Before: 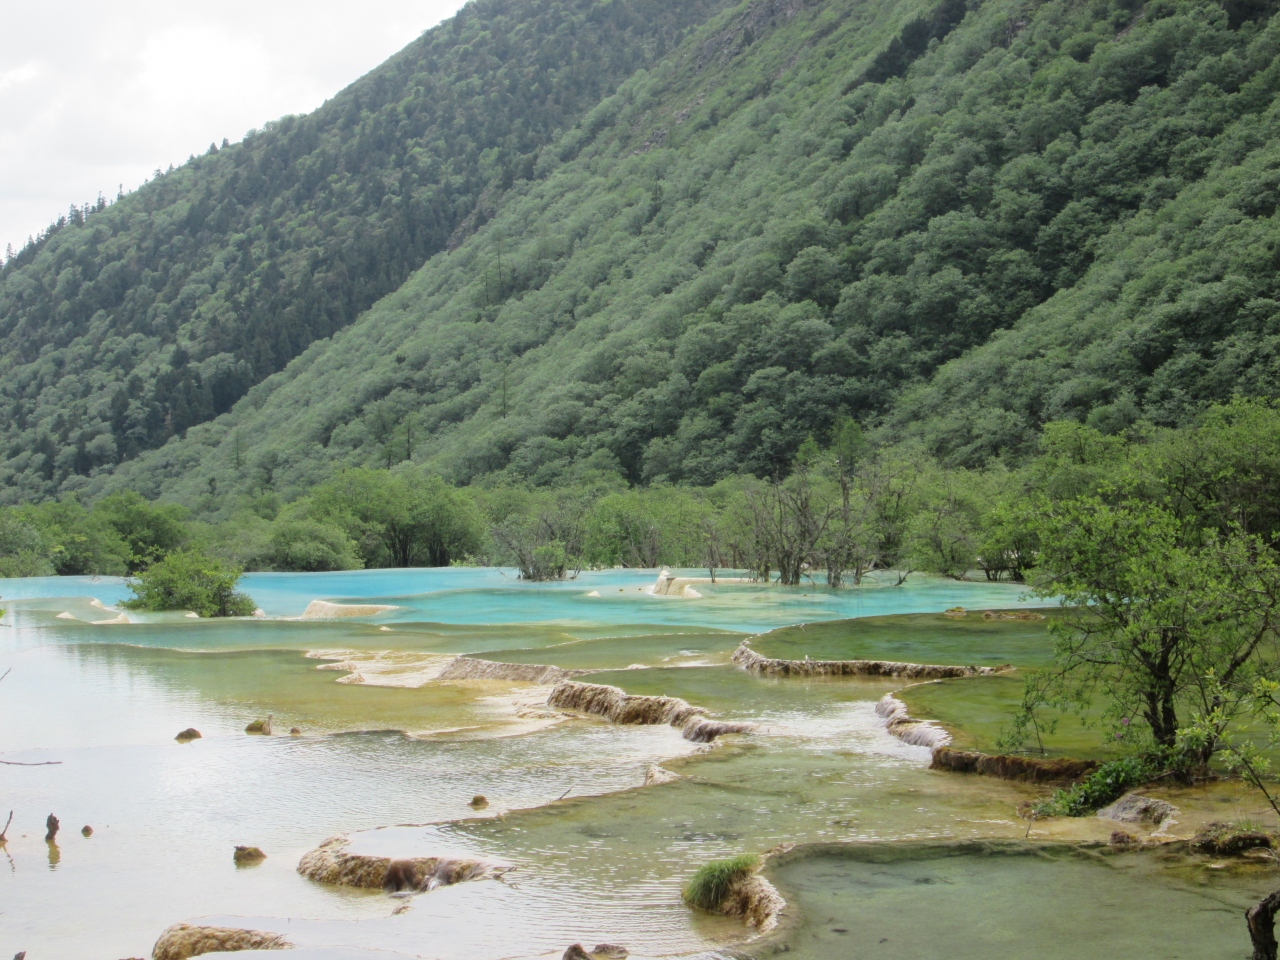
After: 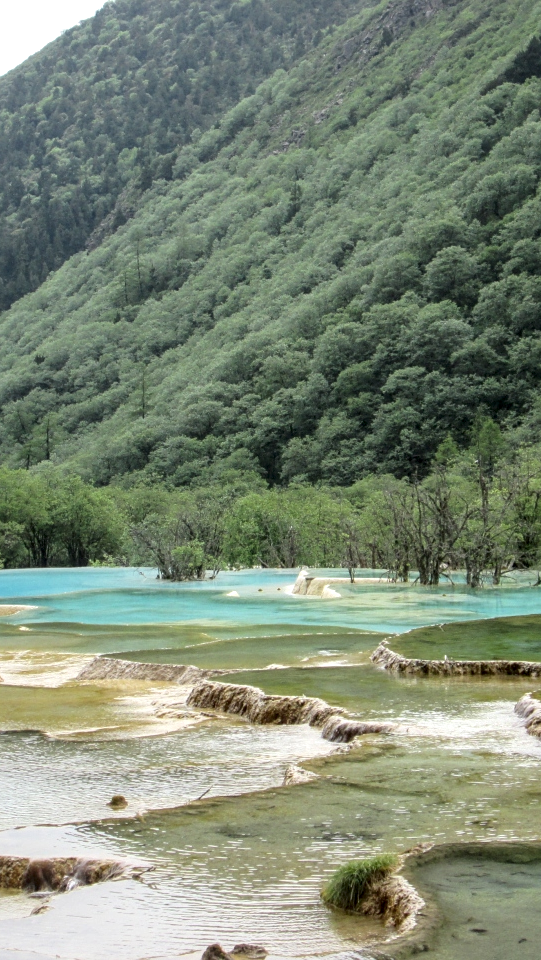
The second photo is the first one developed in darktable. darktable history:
crop: left 28.248%, right 29.481%
sharpen: amount 0.211
local contrast: detail 150%
